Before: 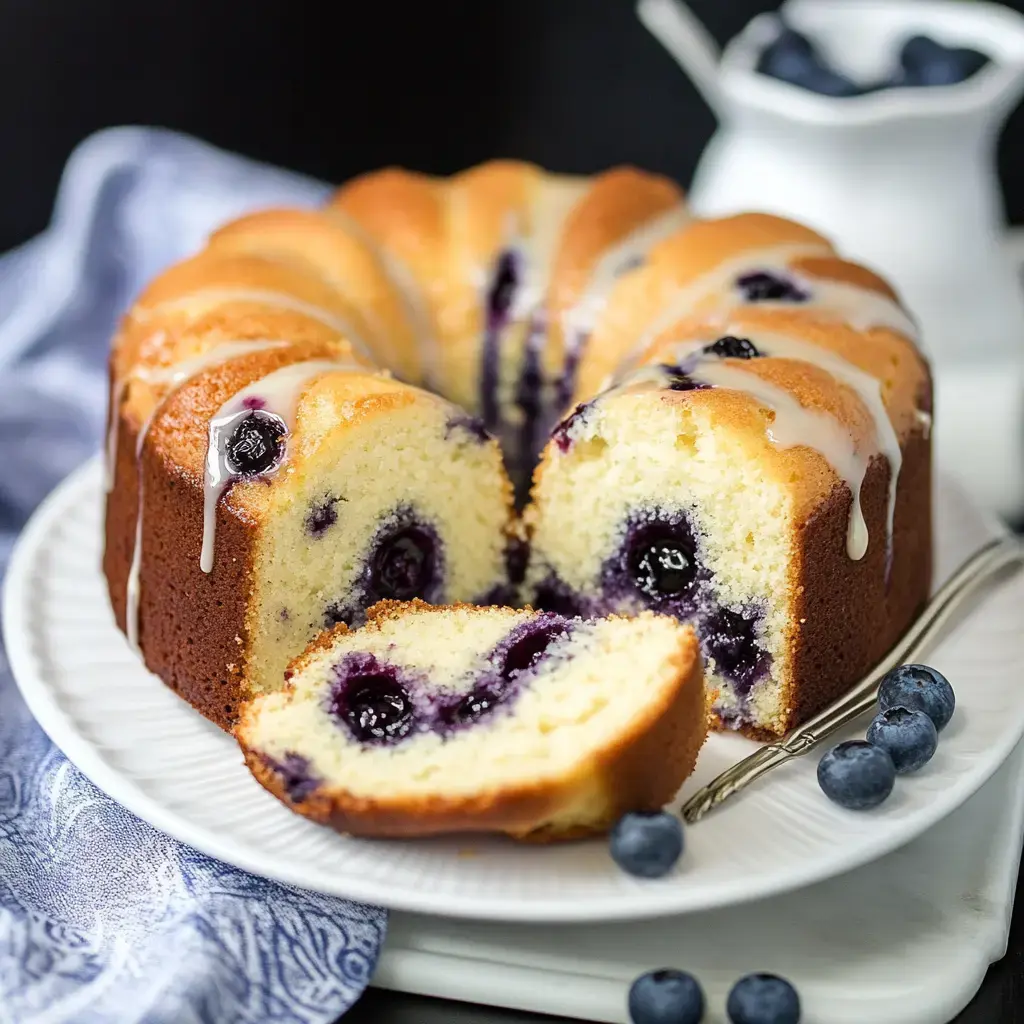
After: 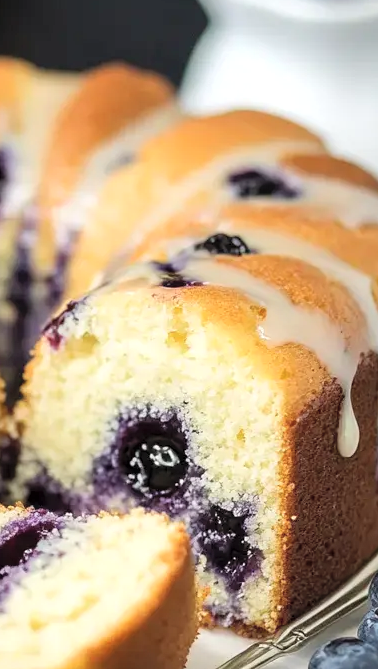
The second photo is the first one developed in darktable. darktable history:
crop and rotate: left 49.73%, top 10.092%, right 13.278%, bottom 24.542%
tone equalizer: -8 EV -0.575 EV
local contrast: highlights 104%, shadows 97%, detail 119%, midtone range 0.2
contrast brightness saturation: brightness 0.147
